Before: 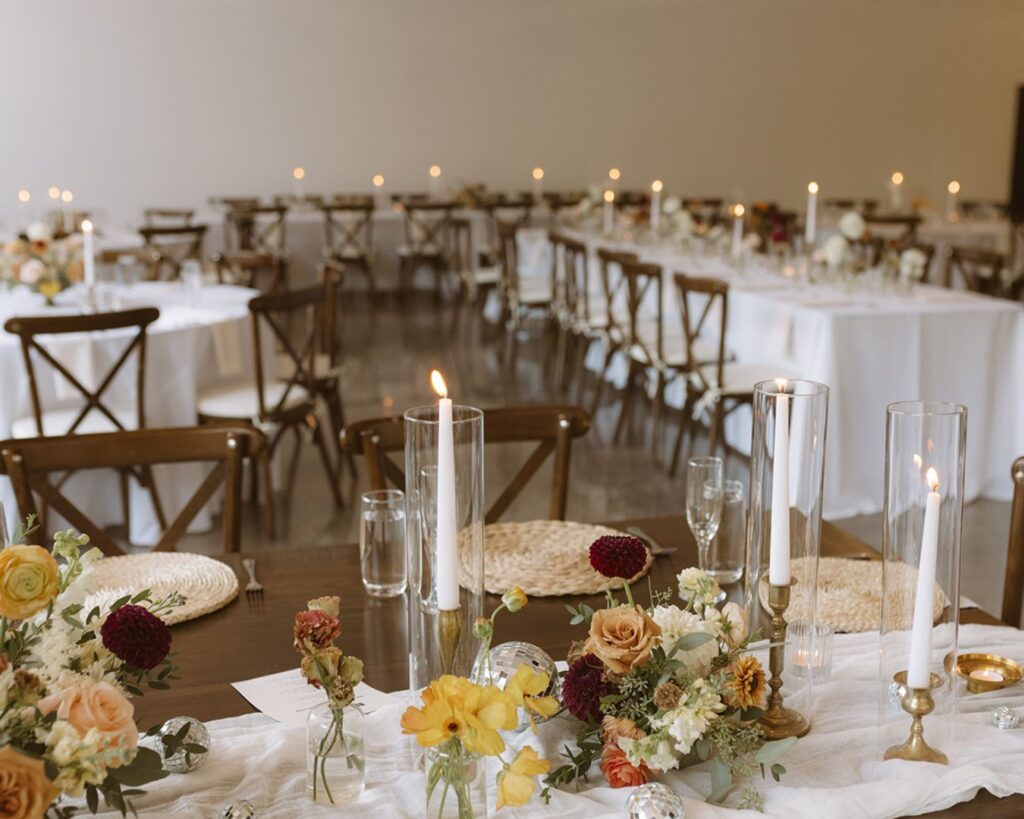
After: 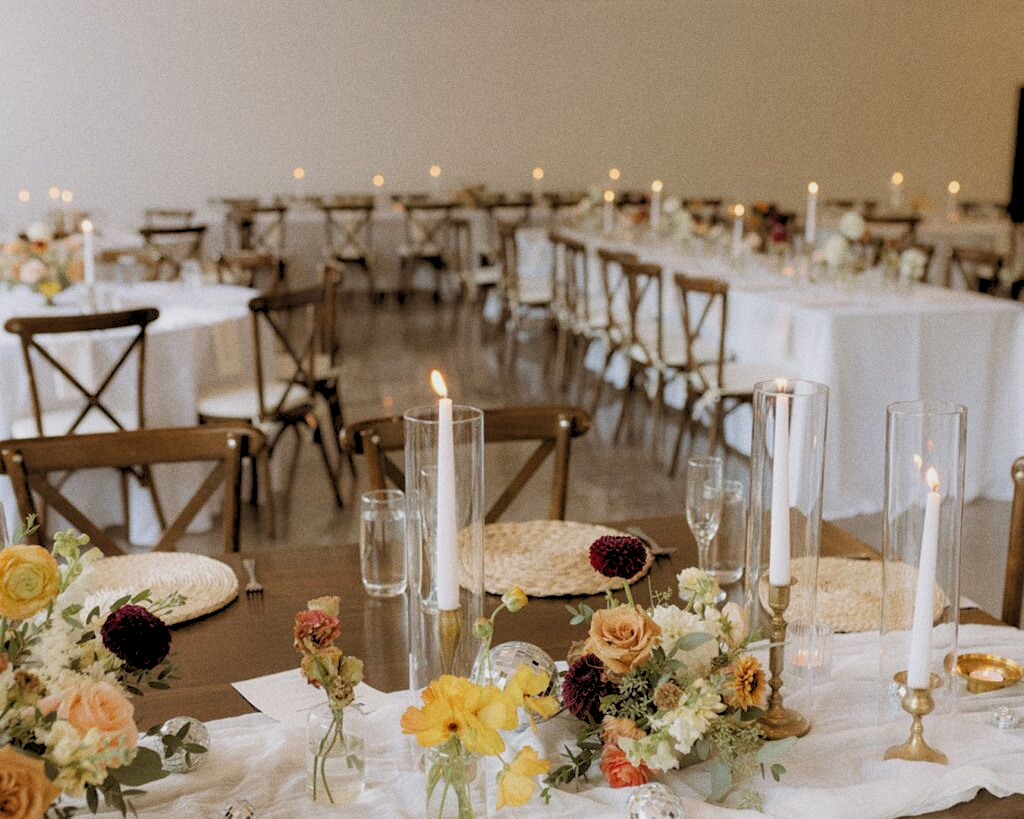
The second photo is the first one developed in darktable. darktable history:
grain: coarseness 0.09 ISO
rgb levels: preserve colors sum RGB, levels [[0.038, 0.433, 0.934], [0, 0.5, 1], [0, 0.5, 1]]
